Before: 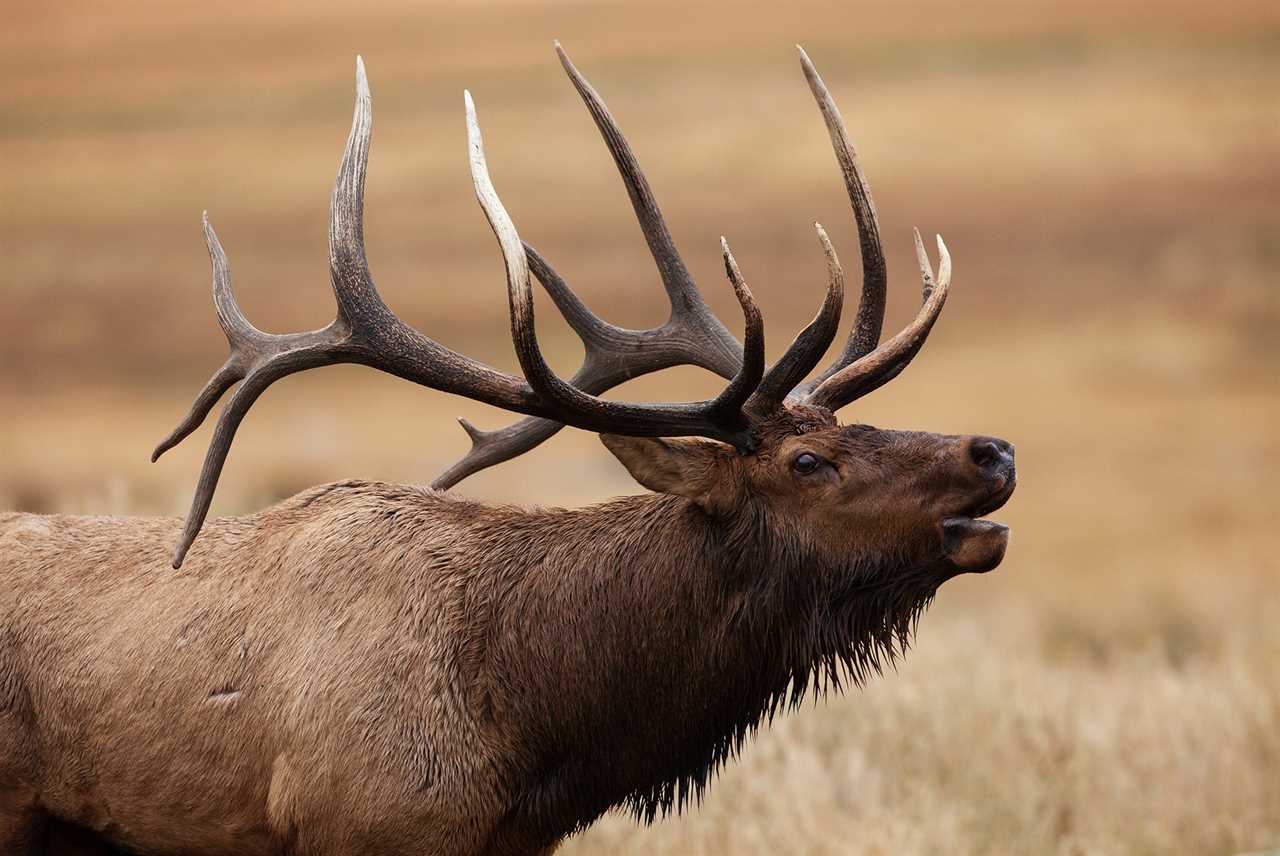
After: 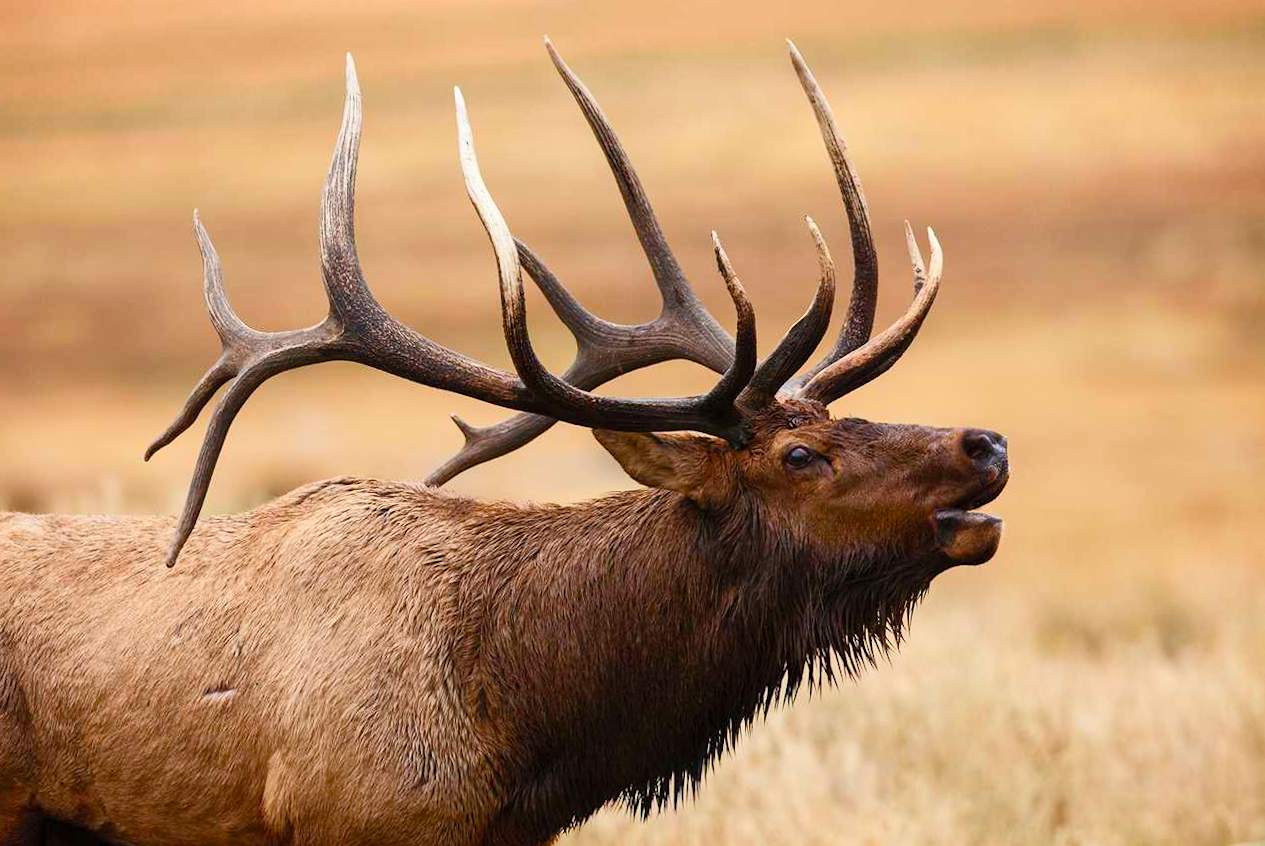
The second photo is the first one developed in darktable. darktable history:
rotate and perspective: rotation -0.45°, automatic cropping original format, crop left 0.008, crop right 0.992, crop top 0.012, crop bottom 0.988
color balance rgb: perceptual saturation grading › global saturation 20%, perceptual saturation grading › highlights -25%, perceptual saturation grading › shadows 25%
contrast brightness saturation: contrast 0.2, brightness 0.16, saturation 0.22
